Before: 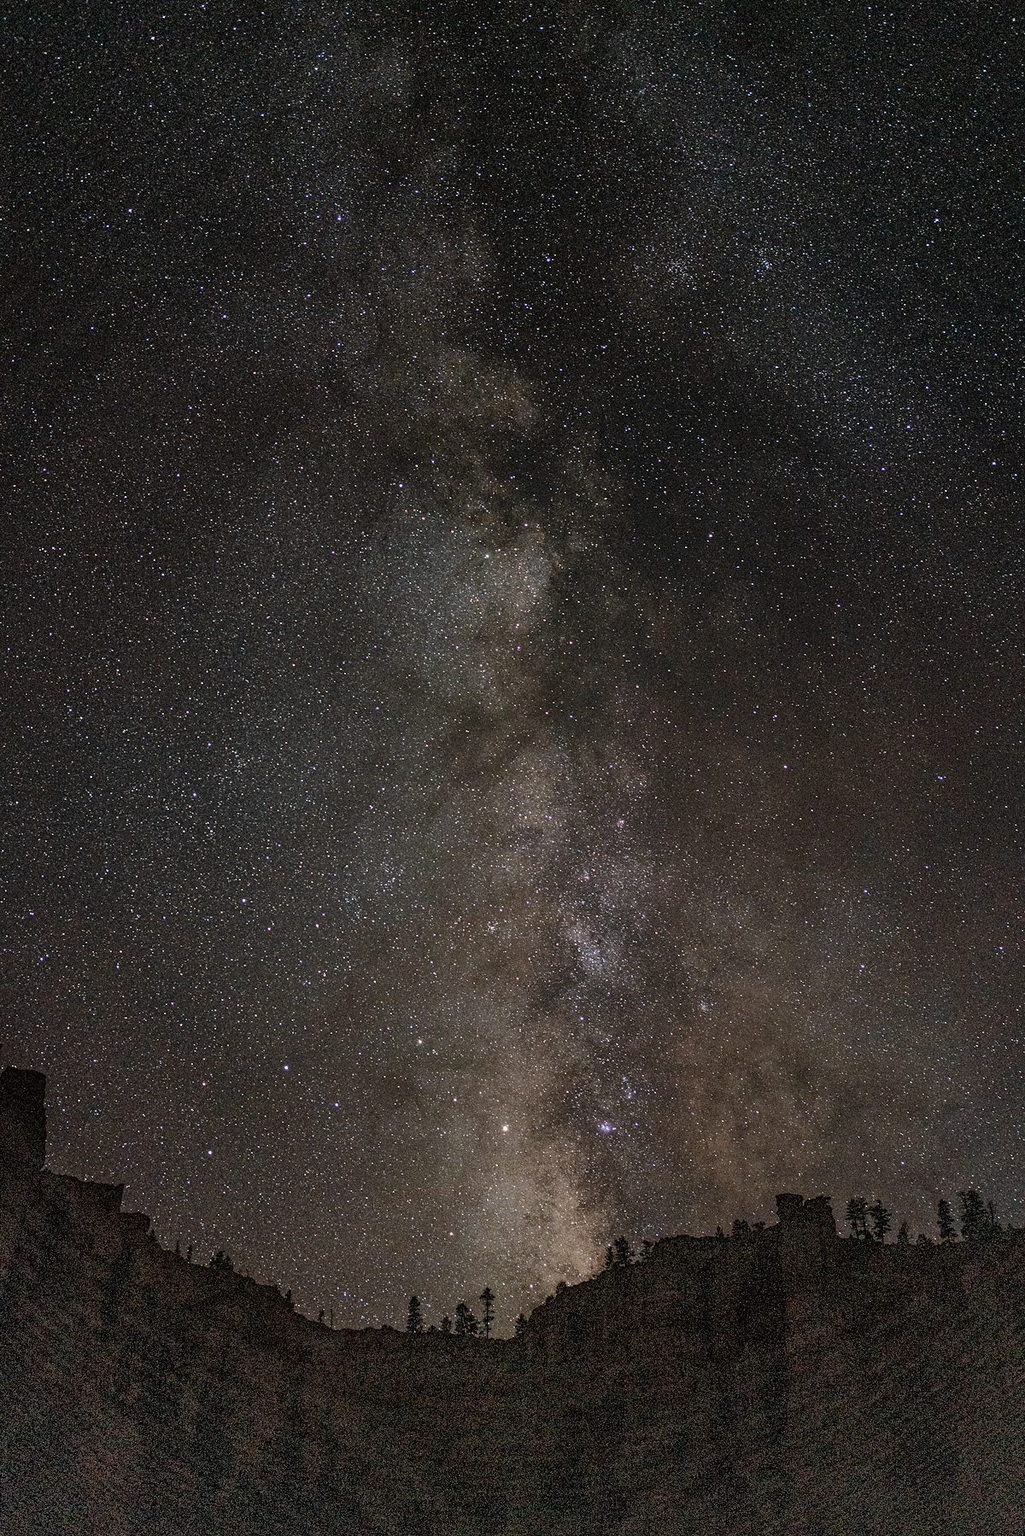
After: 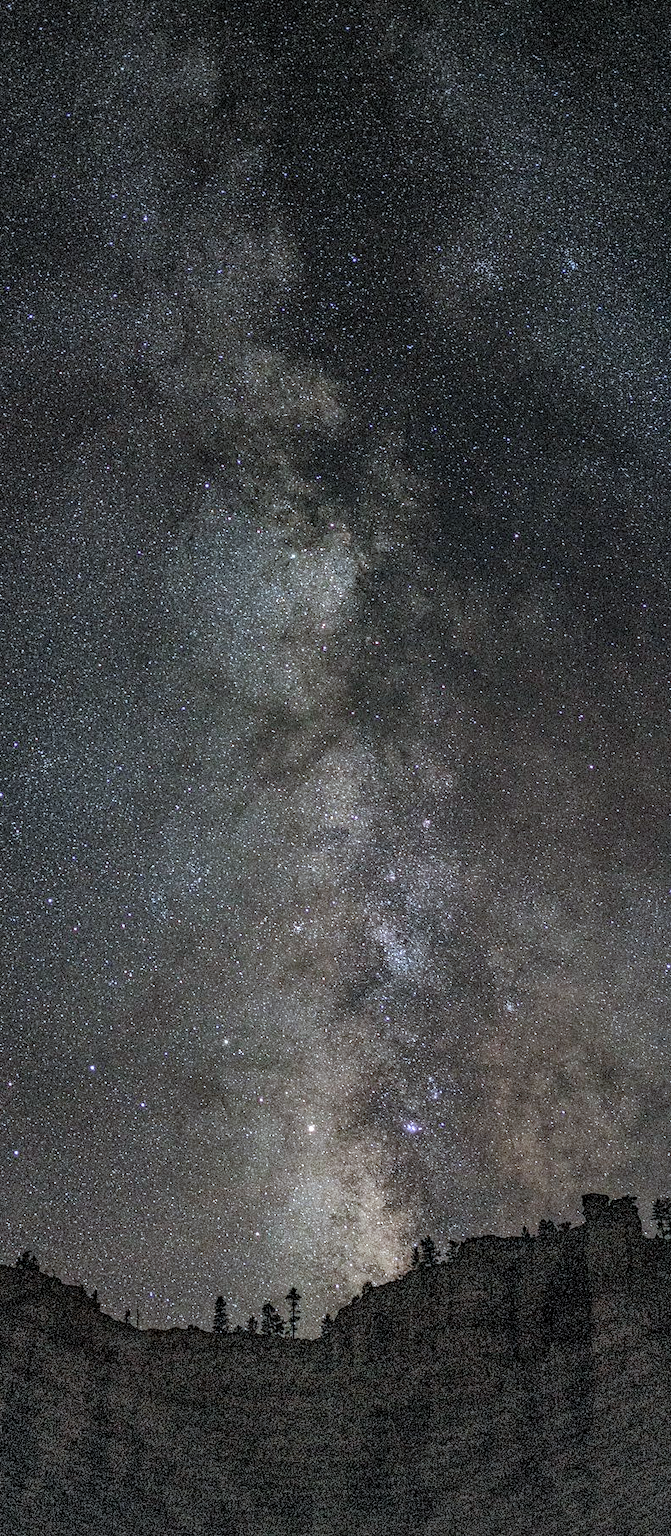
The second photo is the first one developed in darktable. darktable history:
color calibration: illuminant Planckian (black body), x 0.376, y 0.373, temperature 4115.2 K, gamut compression 1.72
vignetting: fall-off start 97.84%, fall-off radius 100.96%, width/height ratio 1.371
crop and rotate: left 18.937%, right 15.486%
local contrast: highlights 23%, detail 150%
contrast brightness saturation: brightness 0.153
haze removal: strength 0.29, distance 0.248, compatibility mode true, adaptive false
